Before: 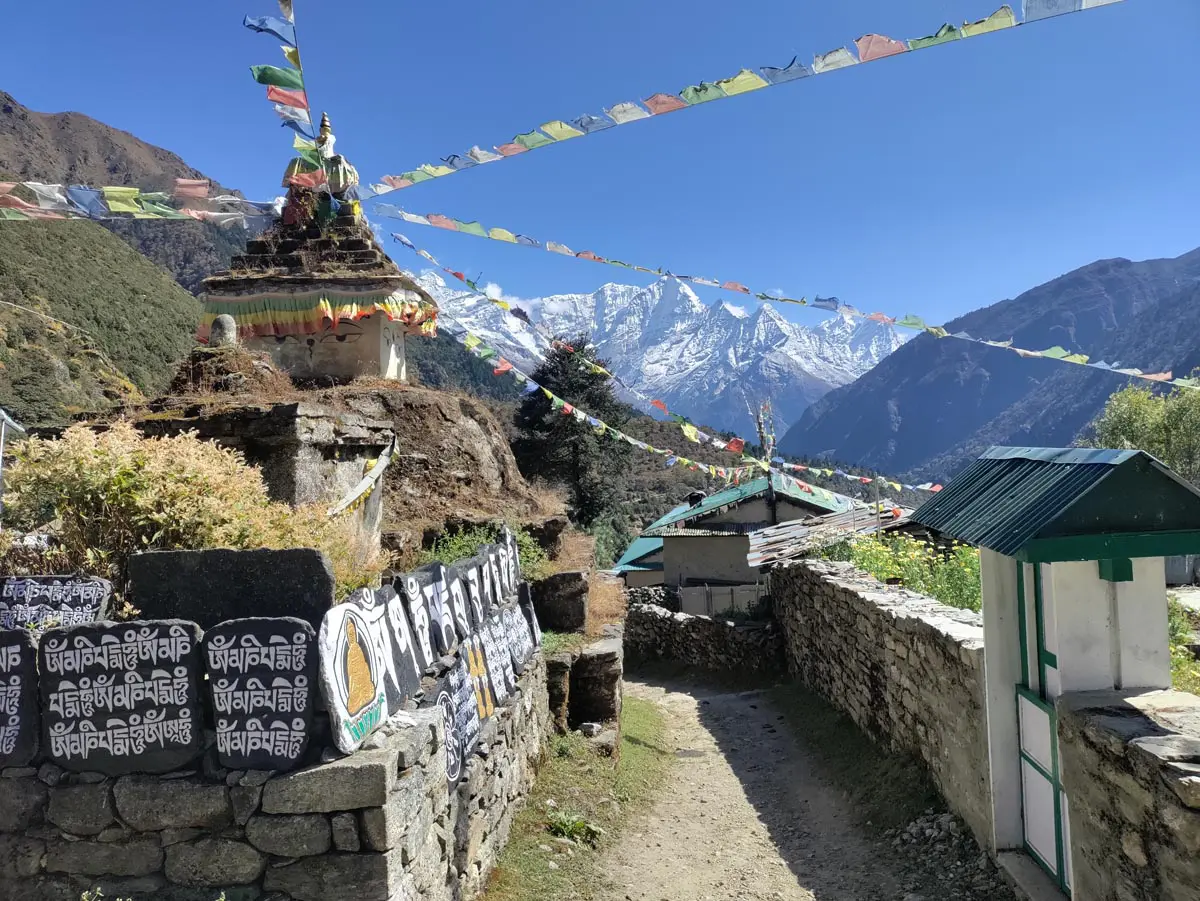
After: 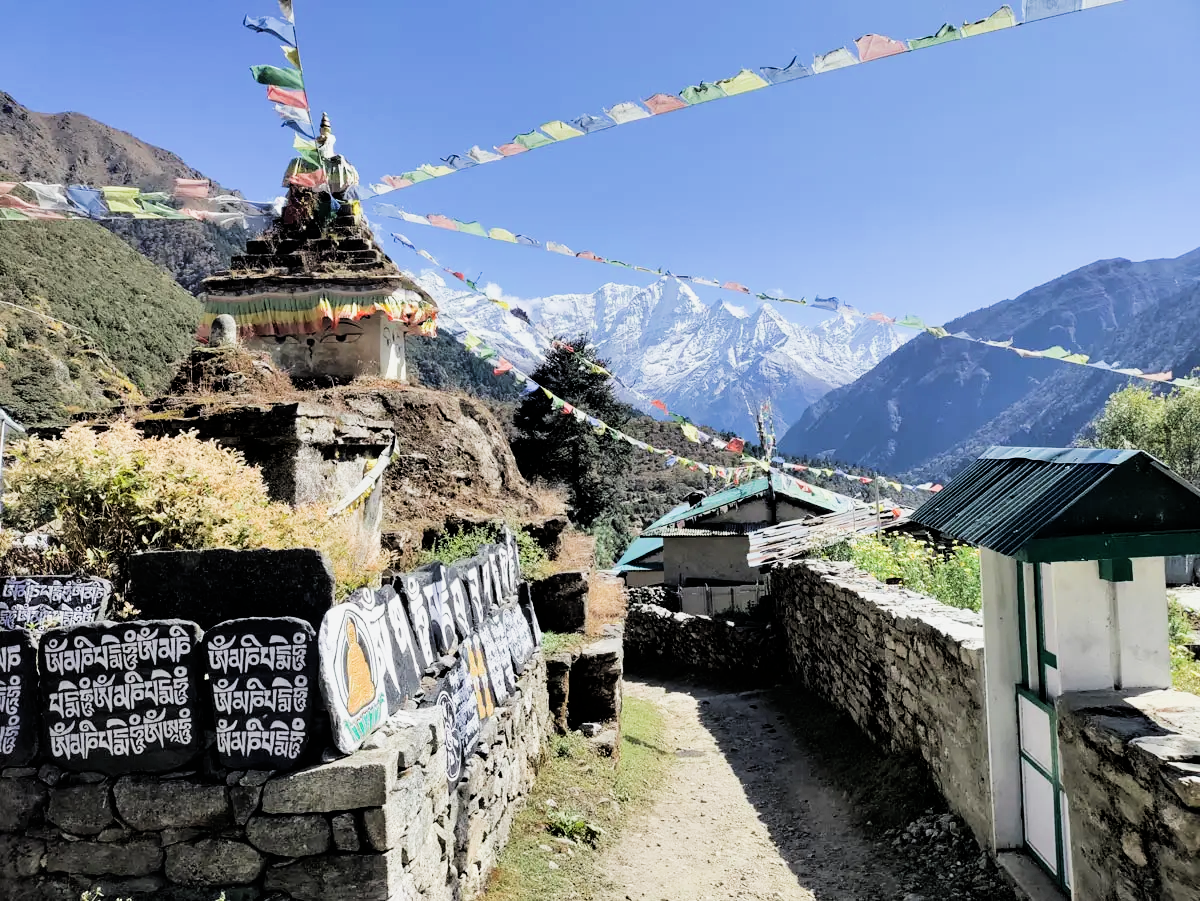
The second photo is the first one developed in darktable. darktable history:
exposure: exposure 0.559 EV, compensate highlight preservation false
filmic rgb: black relative exposure -5 EV, hardness 2.88, contrast 1.4, highlights saturation mix -30%
